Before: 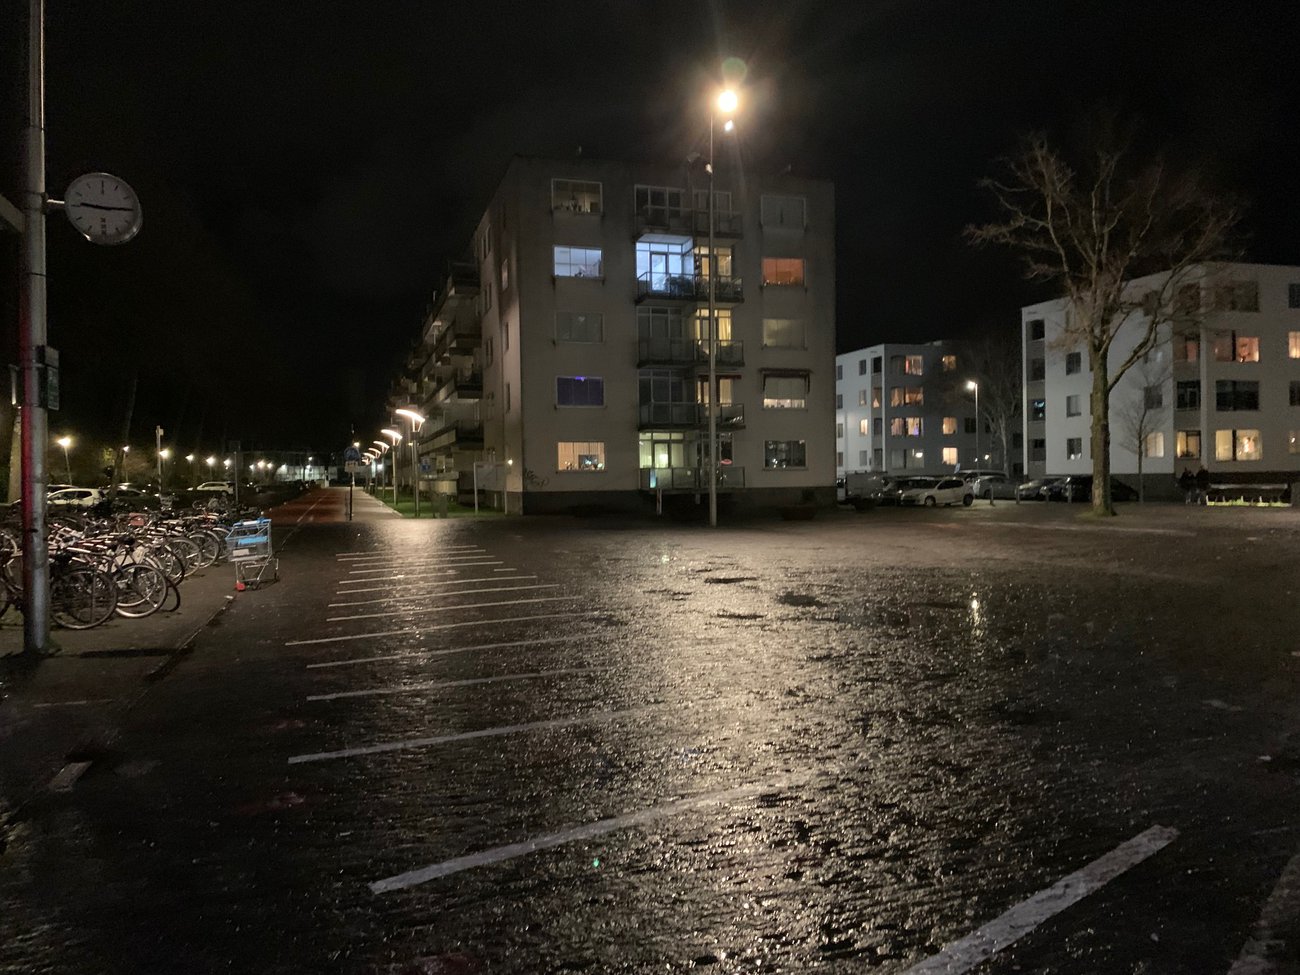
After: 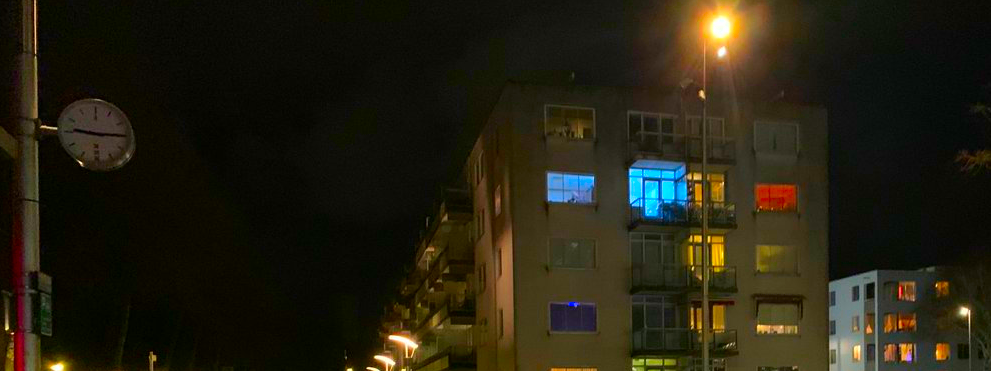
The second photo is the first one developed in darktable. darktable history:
color correction: saturation 3
crop: left 0.579%, top 7.627%, right 23.167%, bottom 54.275%
